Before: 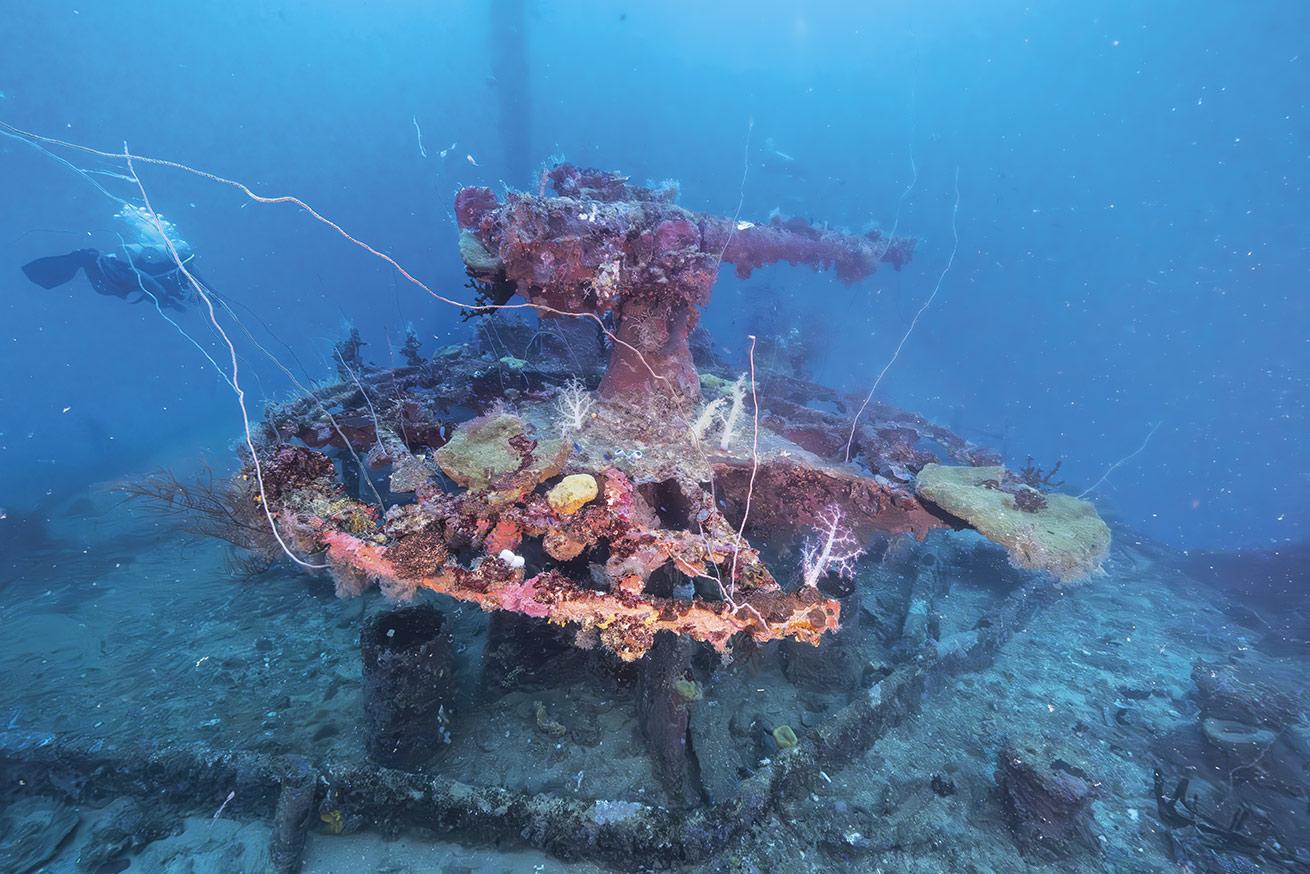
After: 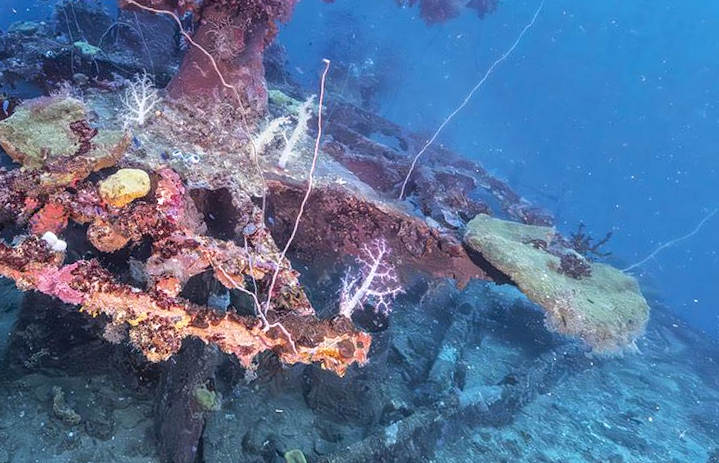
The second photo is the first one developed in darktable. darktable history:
crop: left 35.03%, top 36.625%, right 14.663%, bottom 20.057%
rotate and perspective: rotation 9.12°, automatic cropping off
color correction: saturation 1.1
tone equalizer: on, module defaults
local contrast: detail 130%
